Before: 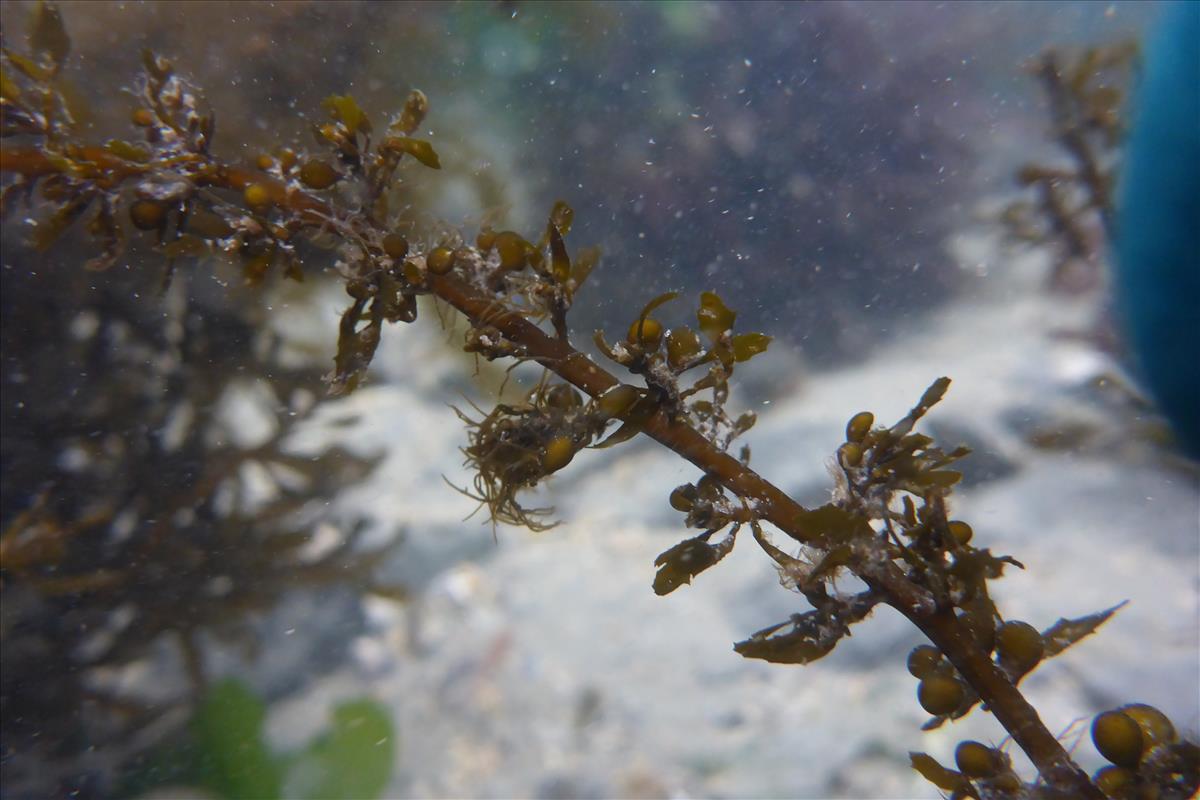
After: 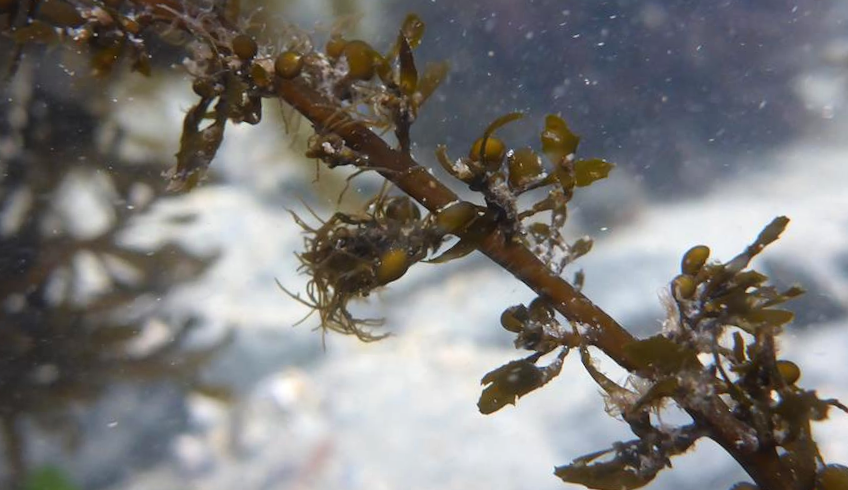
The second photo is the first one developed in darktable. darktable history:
crop and rotate: angle -4°, left 9.843%, top 20.455%, right 12.244%, bottom 12.029%
tone equalizer: -8 EV -0.417 EV, -7 EV -0.378 EV, -6 EV -0.303 EV, -5 EV -0.206 EV, -3 EV 0.233 EV, -2 EV 0.335 EV, -1 EV 0.374 EV, +0 EV 0.416 EV
